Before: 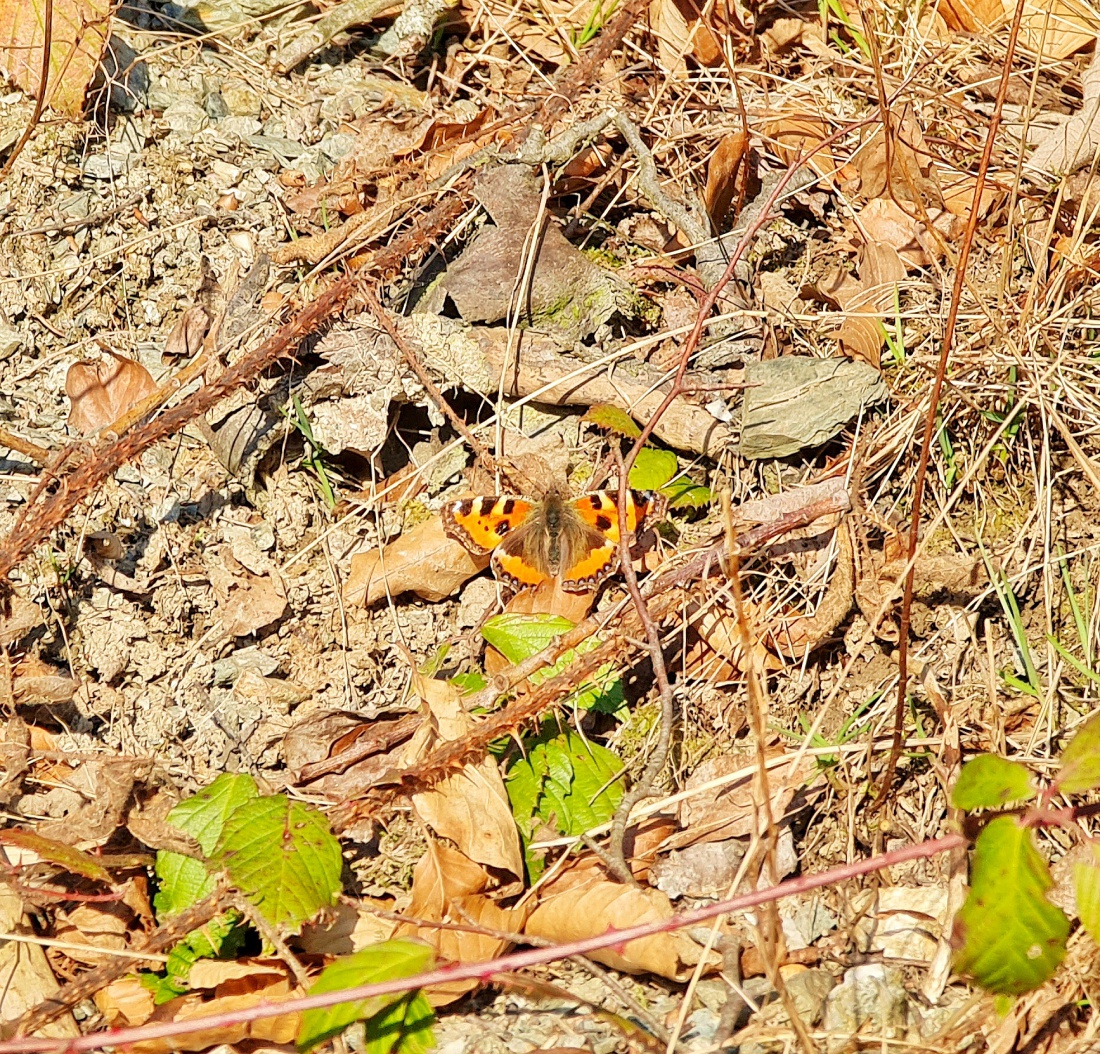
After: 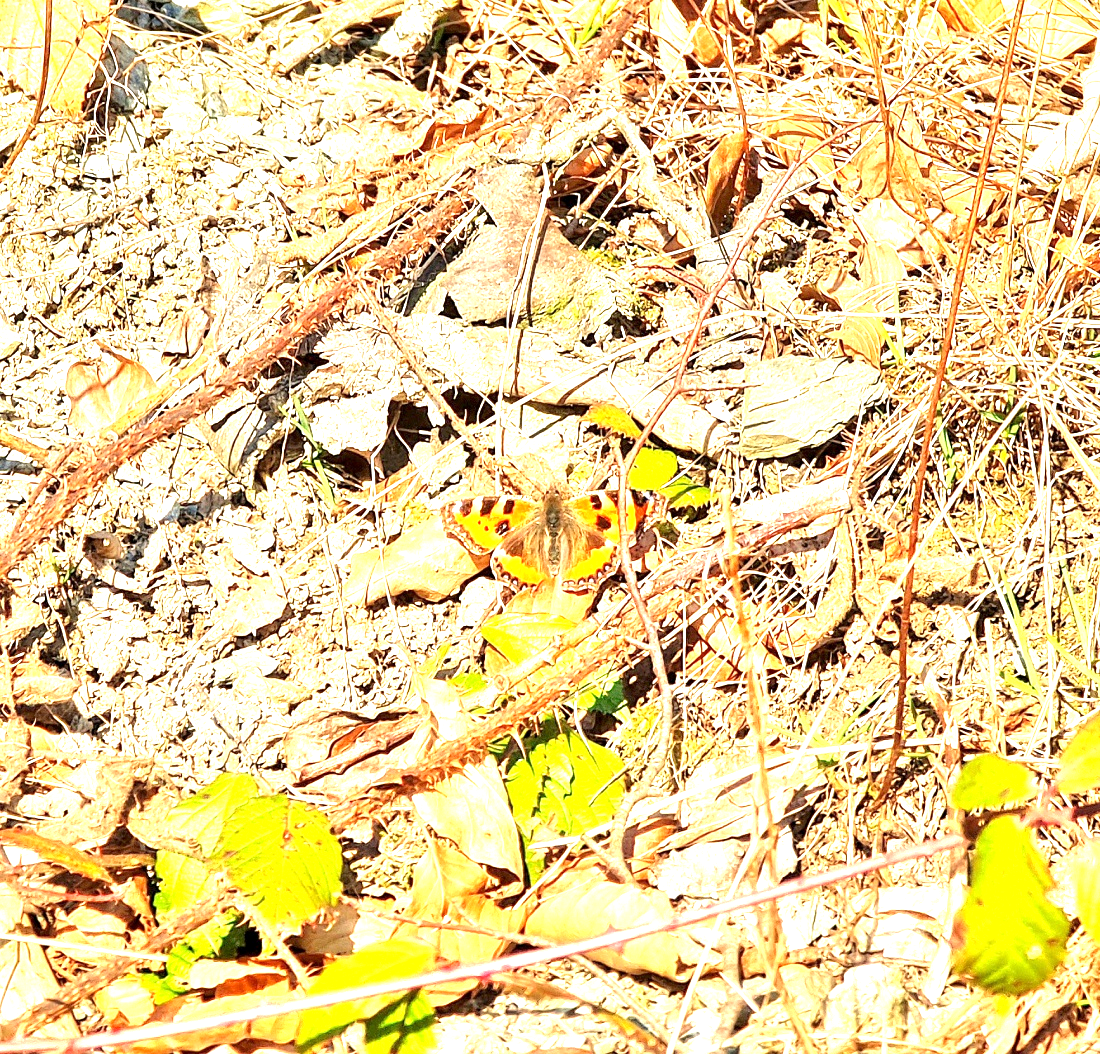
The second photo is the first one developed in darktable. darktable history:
exposure: black level correction 0.001, exposure 1.398 EV, compensate highlight preservation false
